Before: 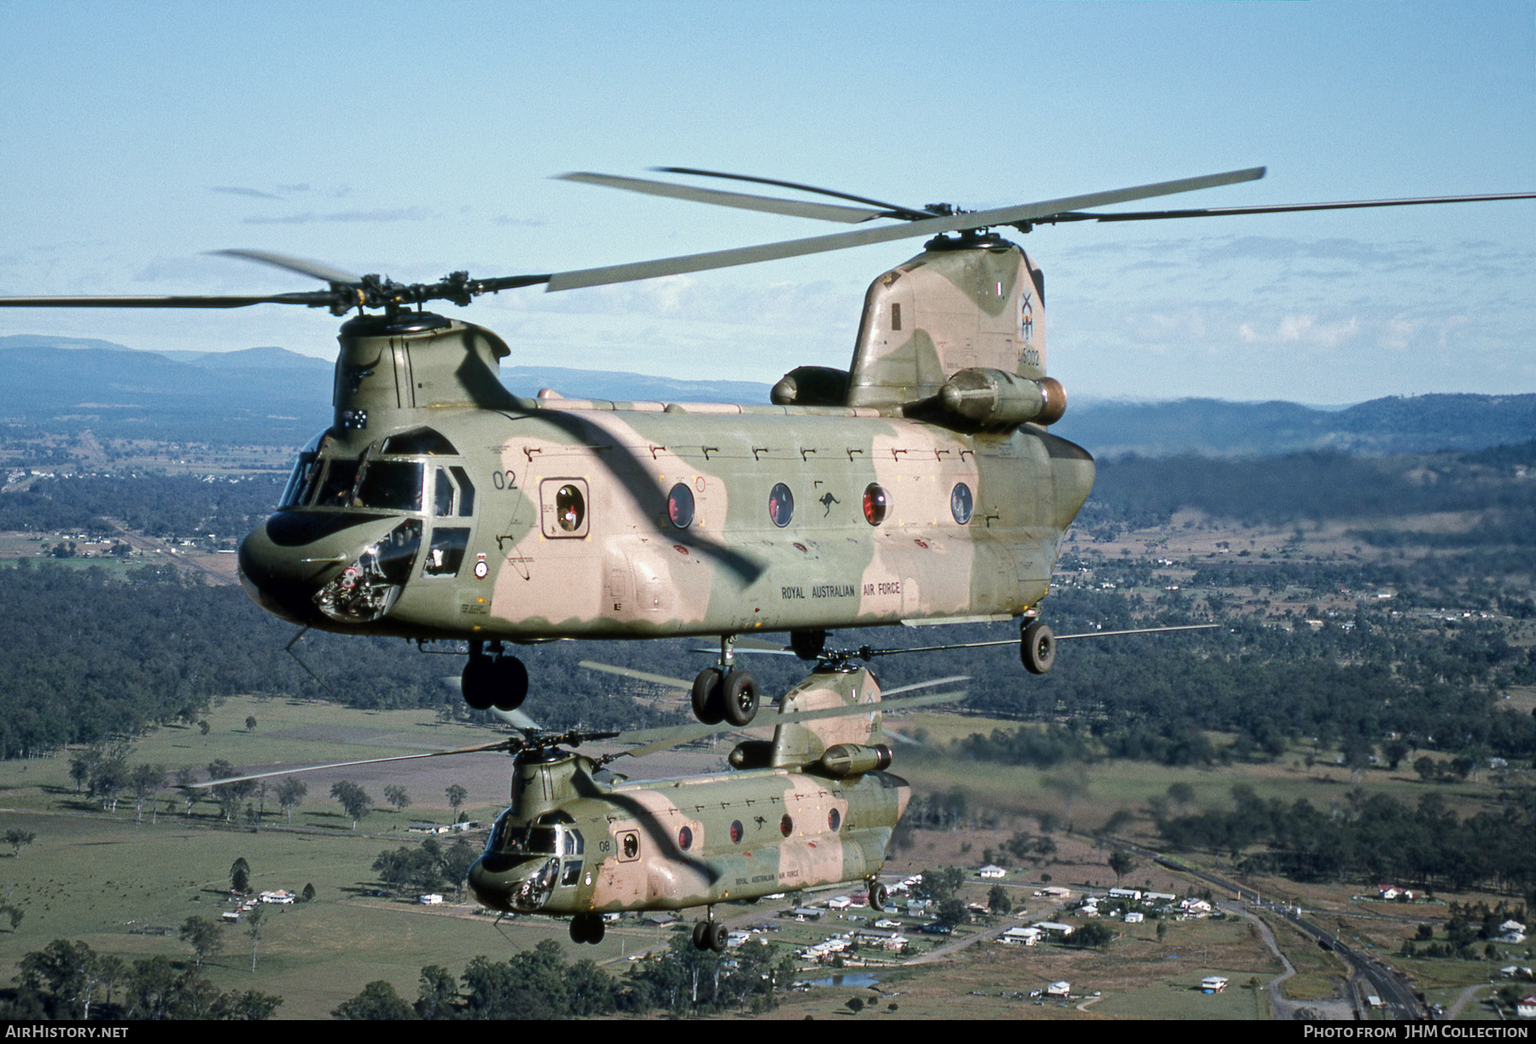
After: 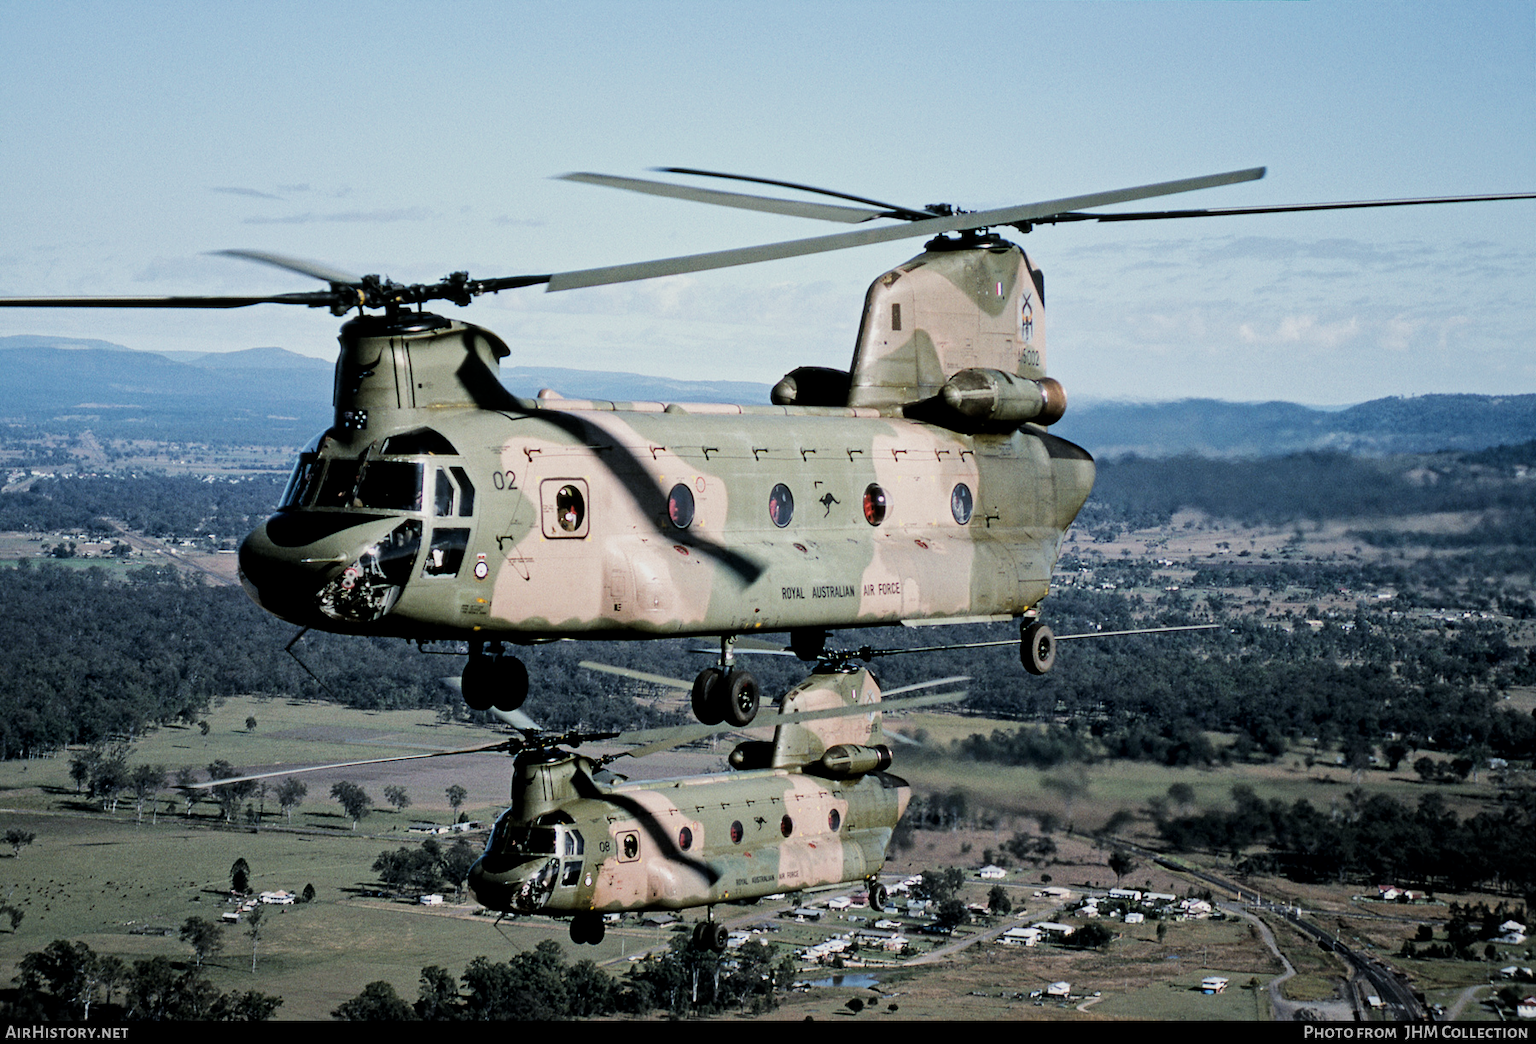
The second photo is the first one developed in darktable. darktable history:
local contrast: mode bilateral grid, contrast 20, coarseness 50, detail 120%, midtone range 0.2
filmic rgb: black relative exposure -5 EV, hardness 2.88, contrast 1.3, highlights saturation mix -30%
white balance: emerald 1
